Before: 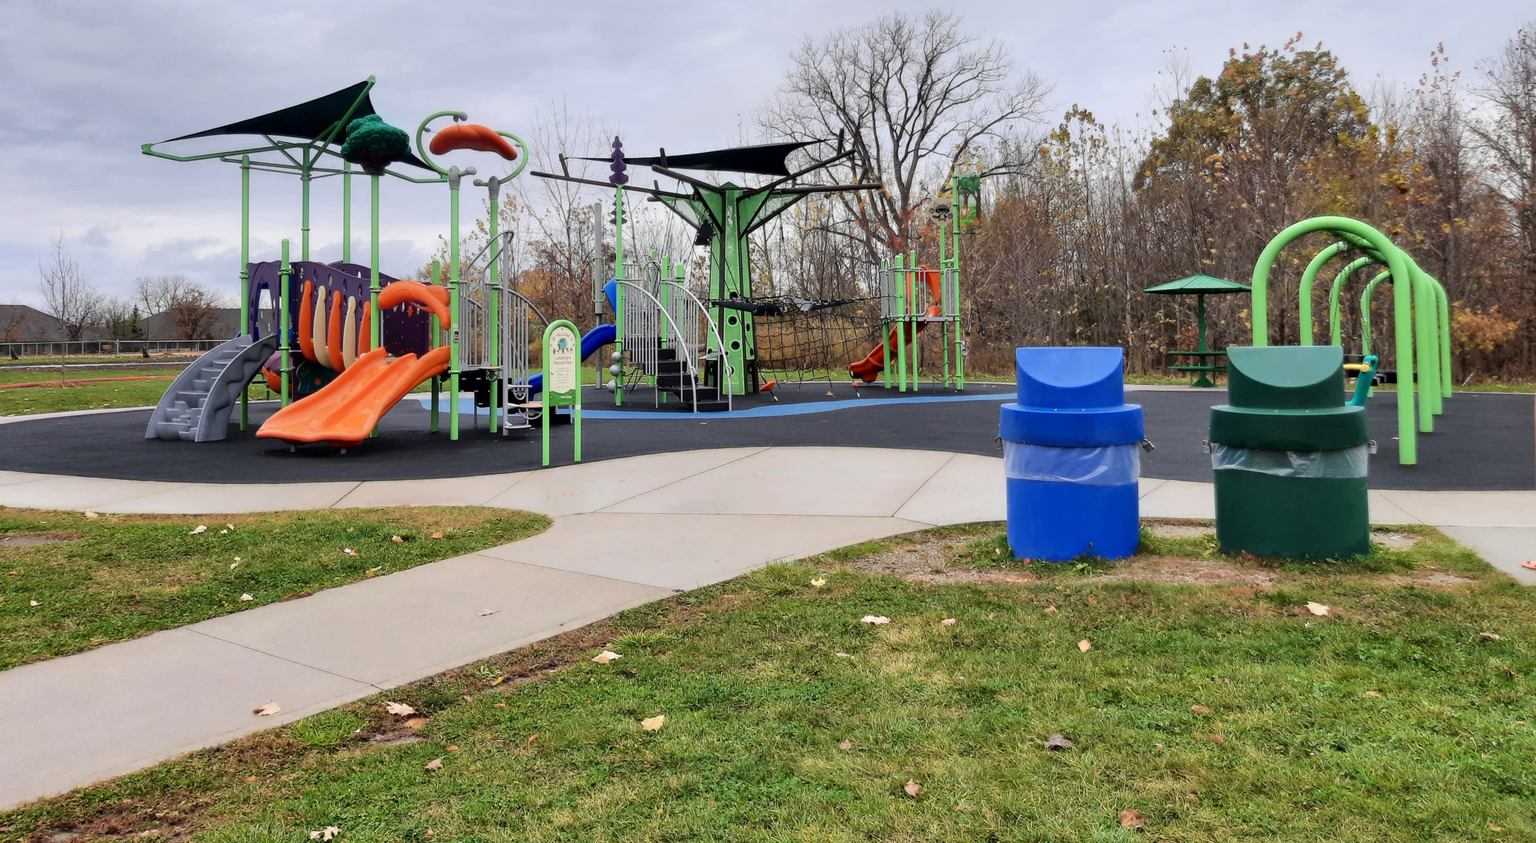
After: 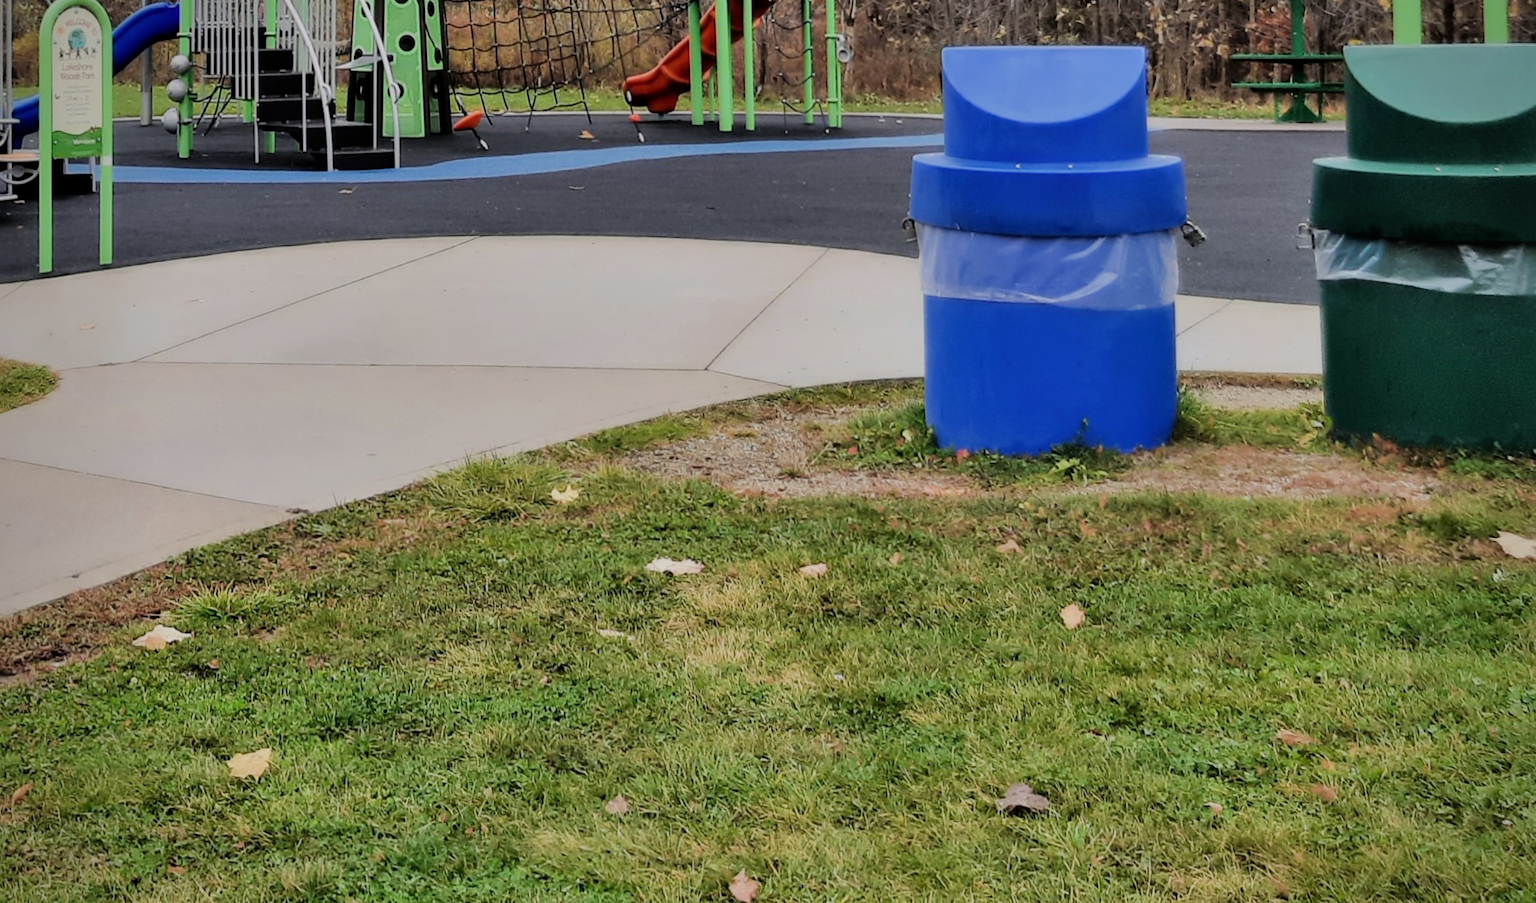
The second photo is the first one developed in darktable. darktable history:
crop: left 34.006%, top 38.35%, right 13.554%, bottom 5.45%
vignetting: saturation -0.026
filmic rgb: black relative exposure -7.65 EV, white relative exposure 4.56 EV, threshold 5.99 EV, hardness 3.61, enable highlight reconstruction true
shadows and highlights: soften with gaussian
tone equalizer: edges refinement/feathering 500, mask exposure compensation -1.57 EV, preserve details no
